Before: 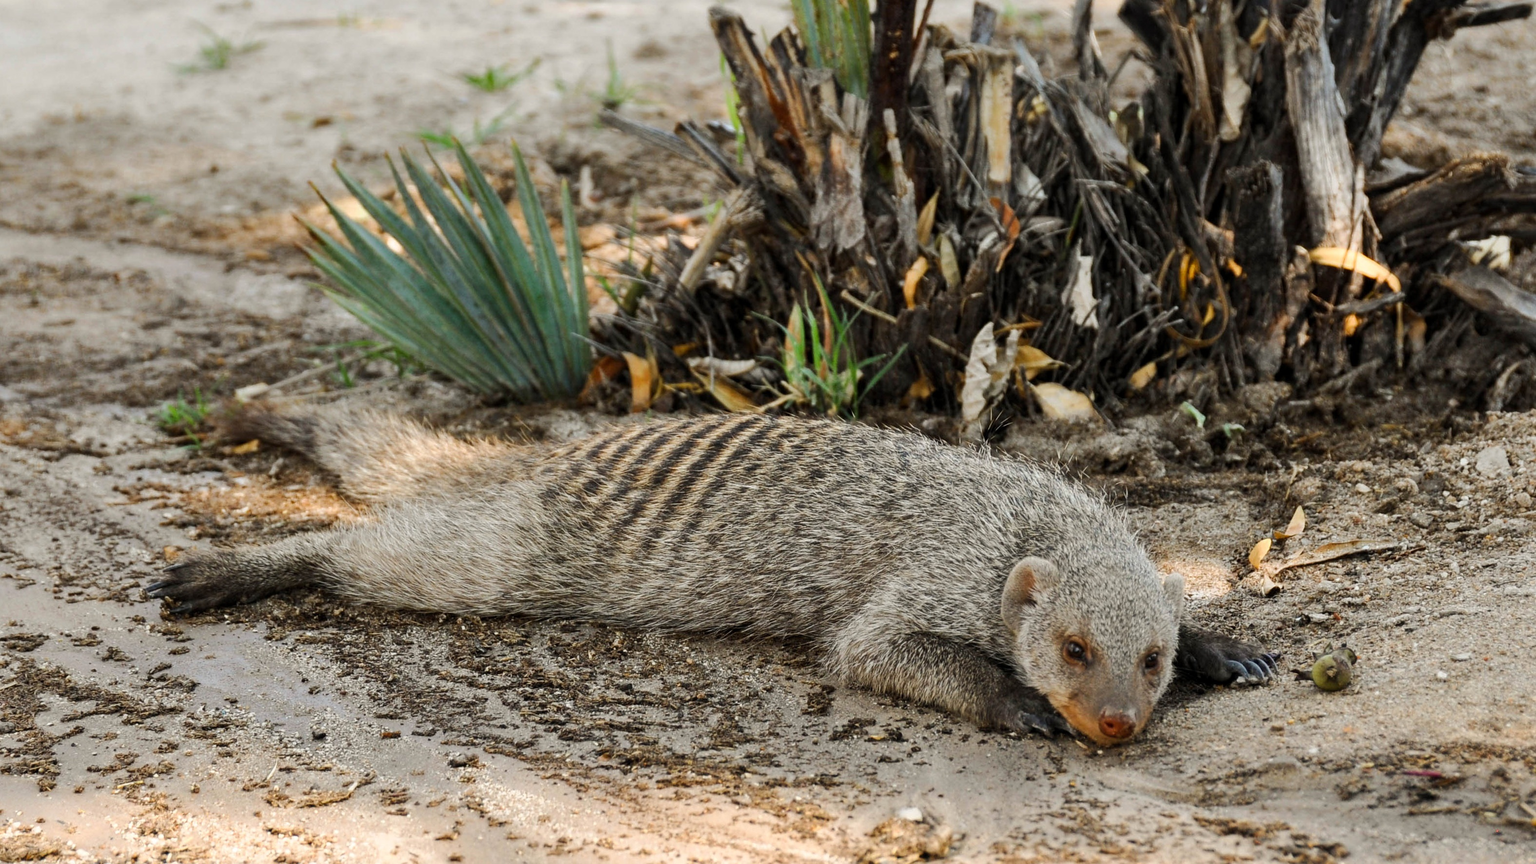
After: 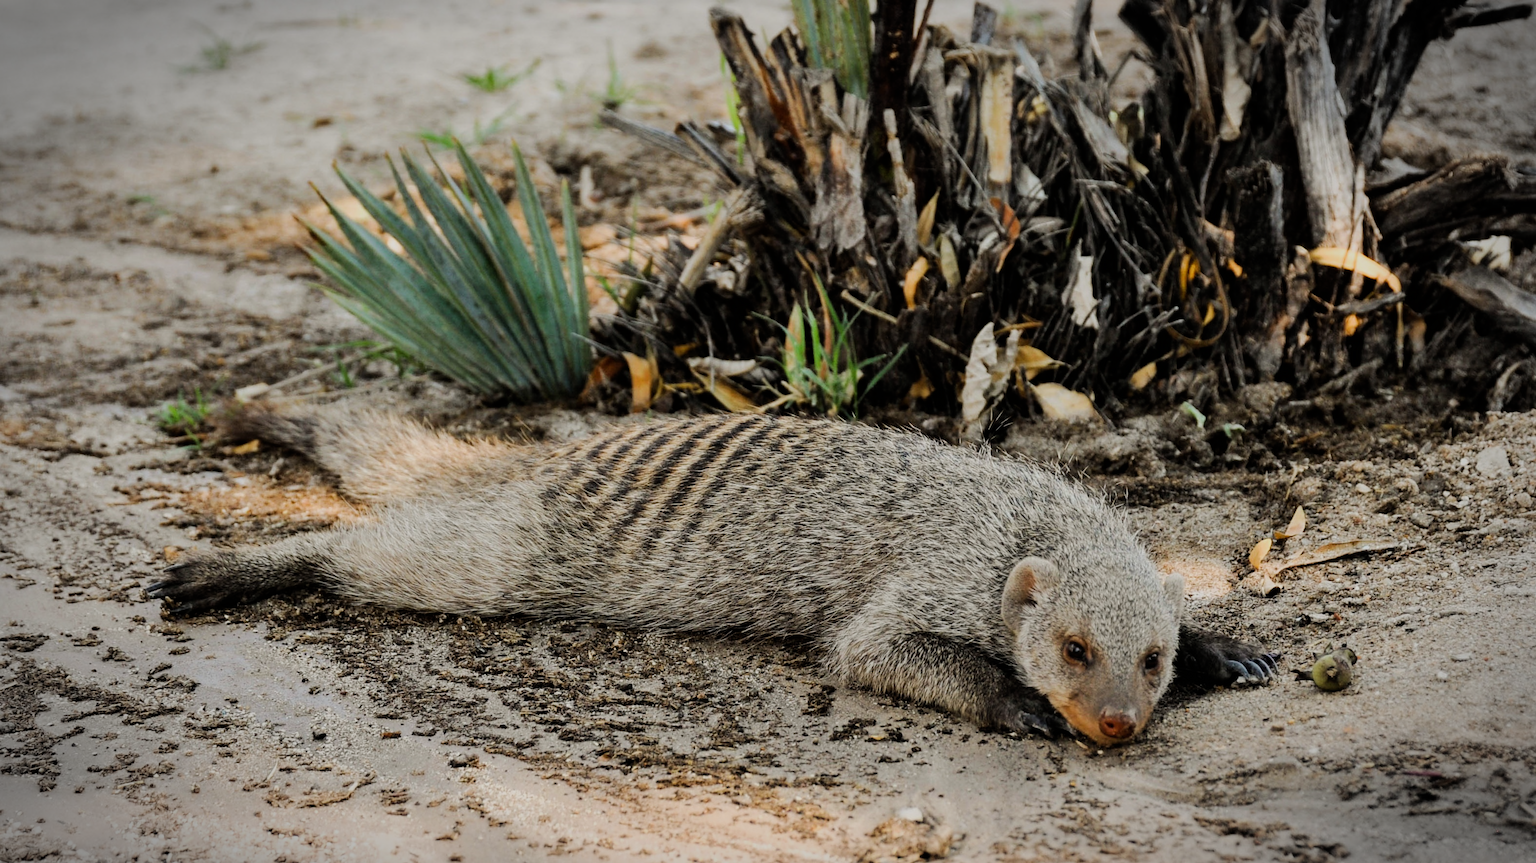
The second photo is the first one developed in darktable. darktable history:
filmic rgb: black relative exposure -7.65 EV, white relative exposure 4.56 EV, threshold 2.96 EV, hardness 3.61, contrast 1.108, enable highlight reconstruction true
vignetting: fall-off radius 60%, brightness -0.613, saturation -0.683, automatic ratio true, dithering 16-bit output
